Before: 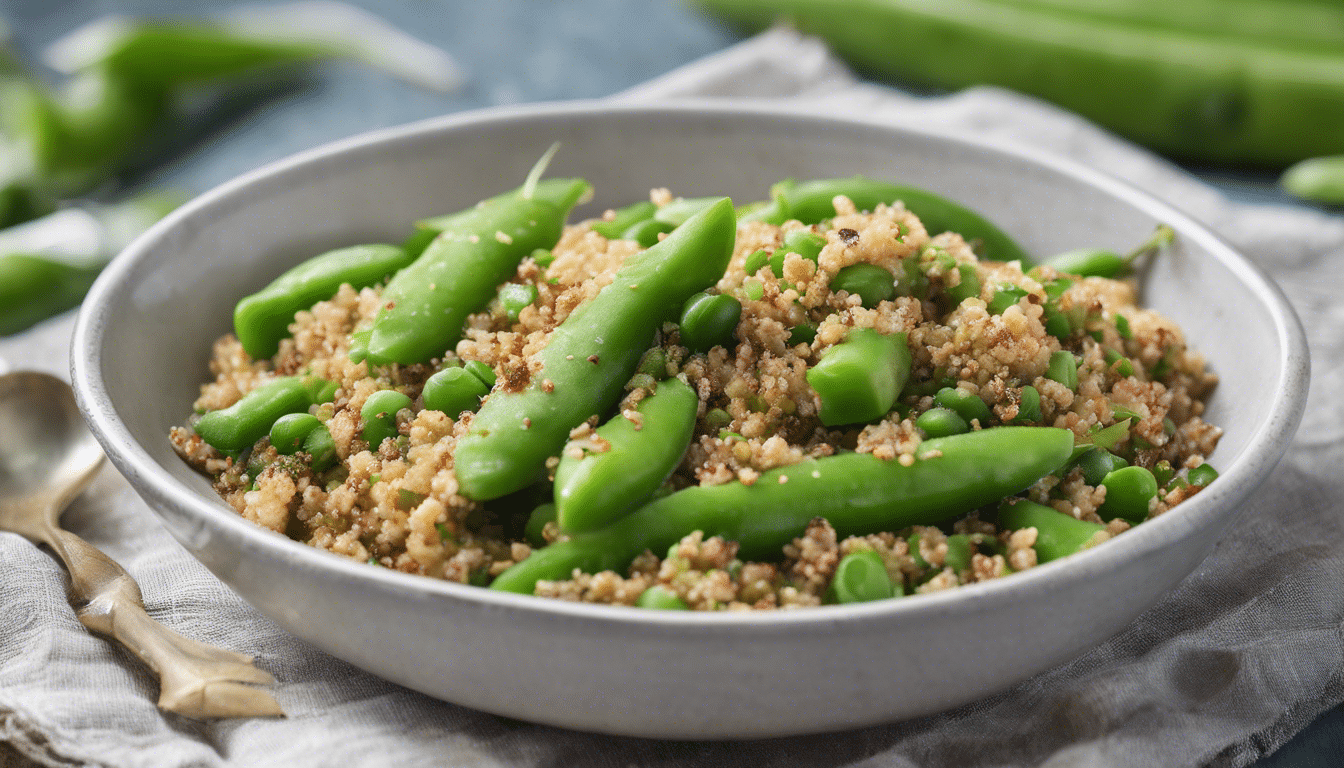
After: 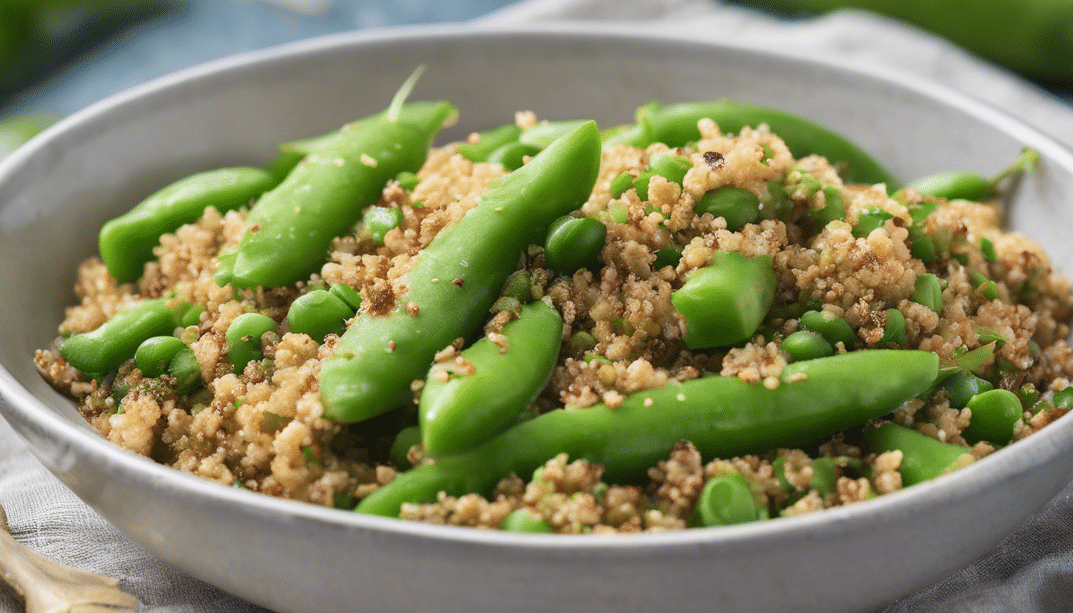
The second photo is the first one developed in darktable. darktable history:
velvia: on, module defaults
crop and rotate: left 10.071%, top 10.071%, right 10.02%, bottom 10.02%
white balance: red 1, blue 1
